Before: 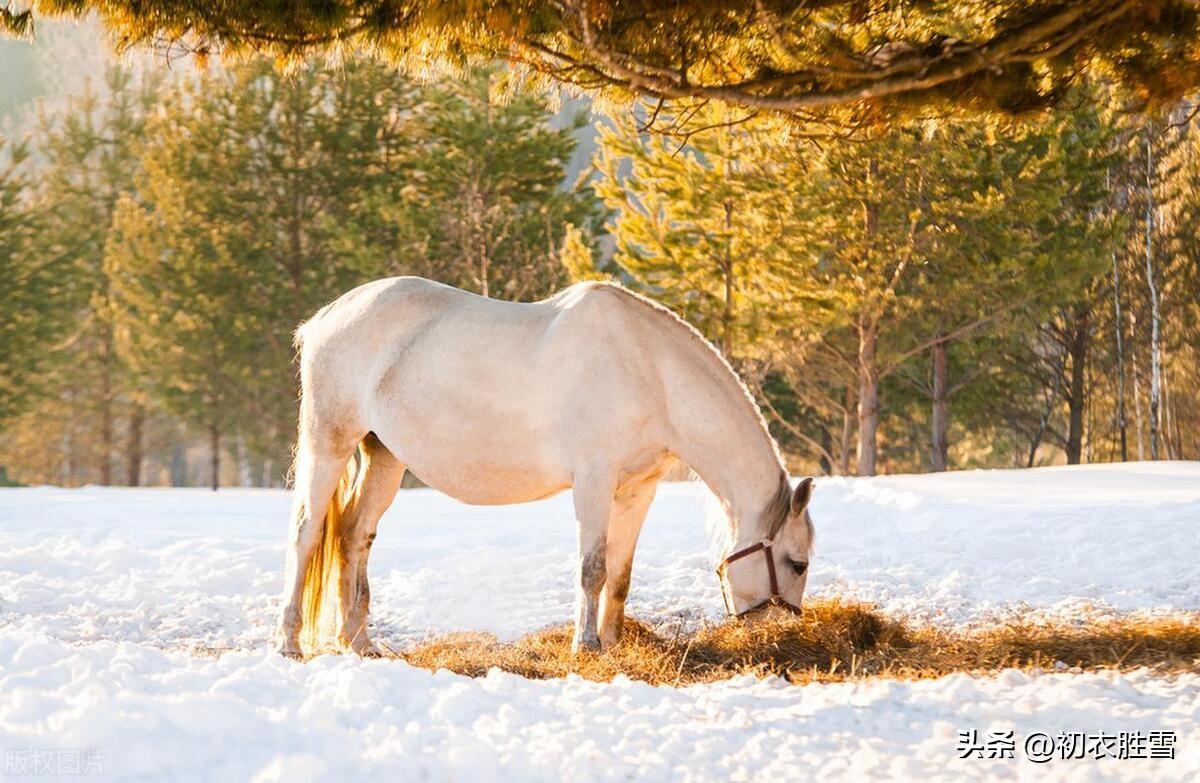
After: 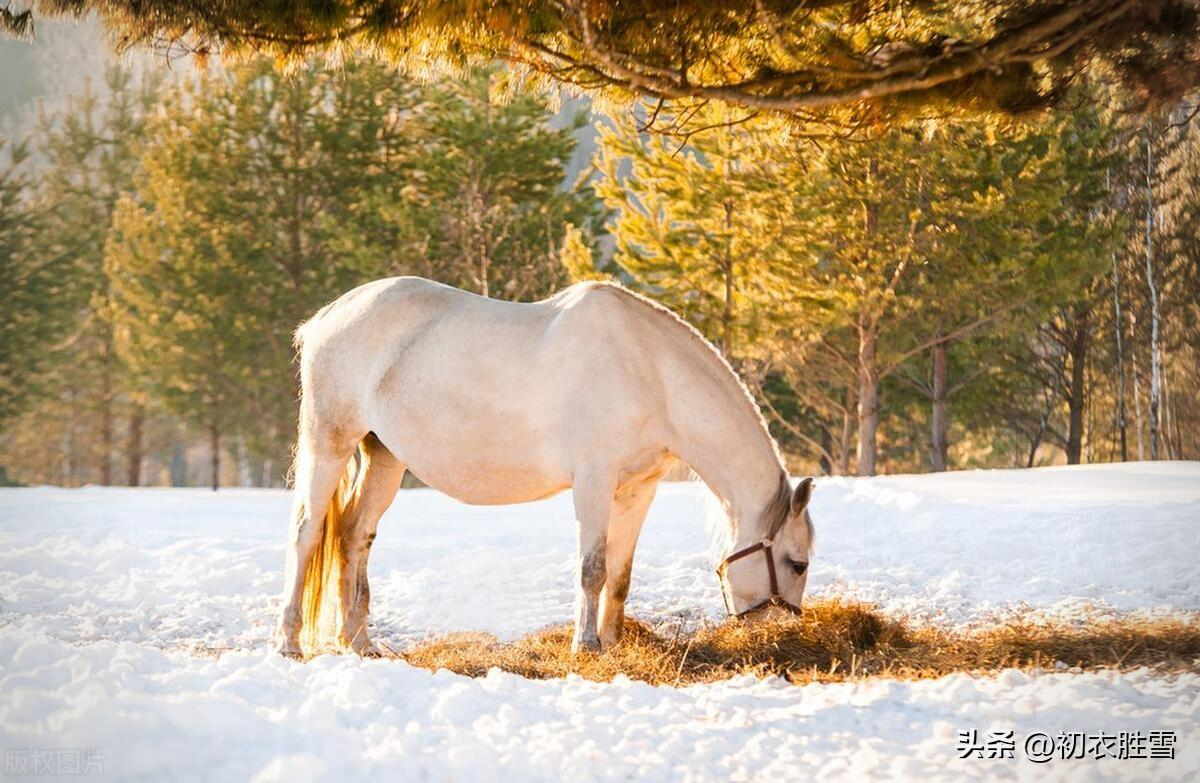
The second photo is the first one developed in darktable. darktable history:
vignetting: on, module defaults
color correction: highlights a* -0.182, highlights b* -0.124
